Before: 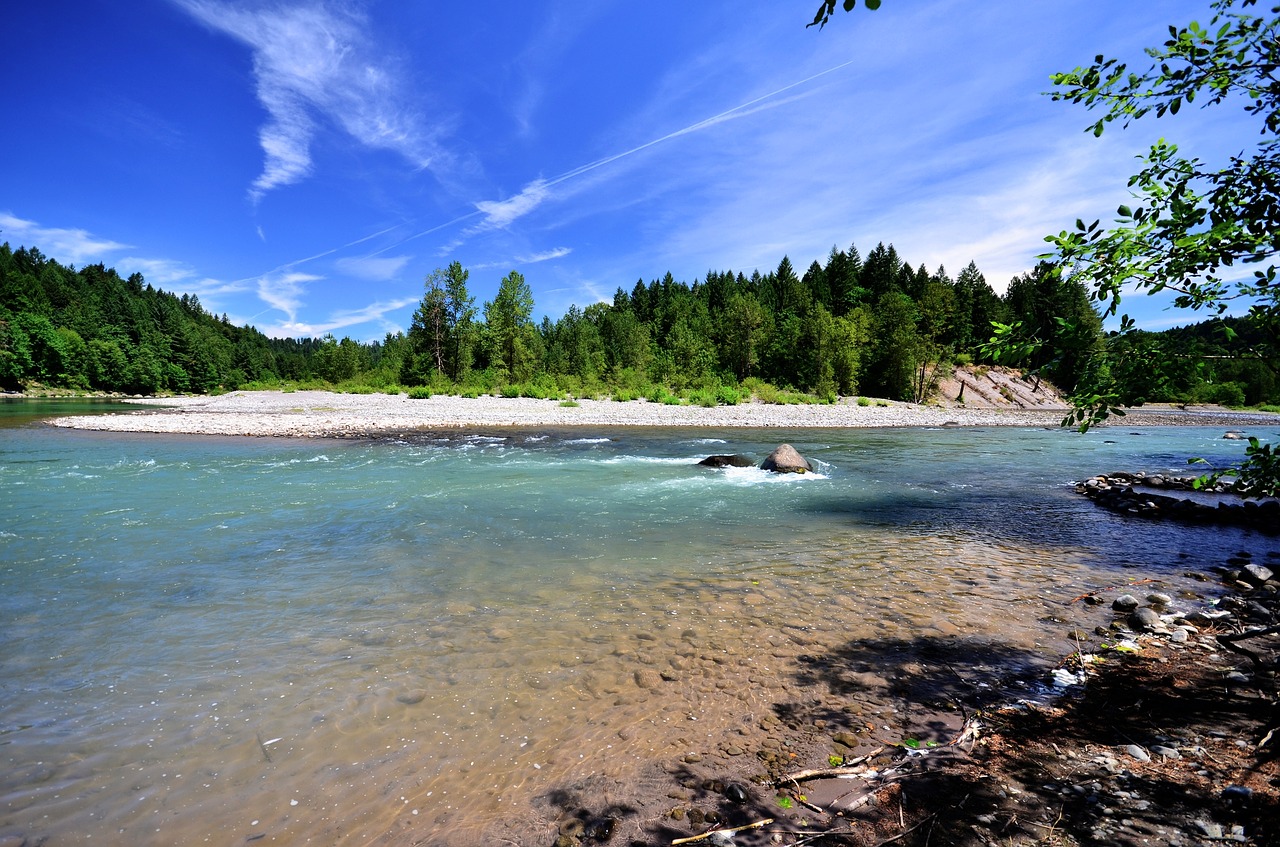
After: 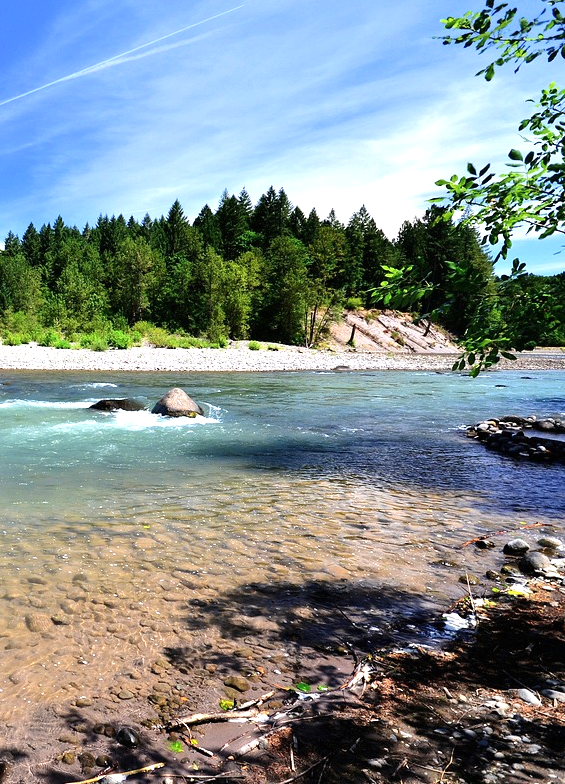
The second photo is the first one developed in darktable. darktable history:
exposure: black level correction 0, exposure 0.6 EV, compensate highlight preservation false
crop: left 47.628%, top 6.643%, right 7.874%
